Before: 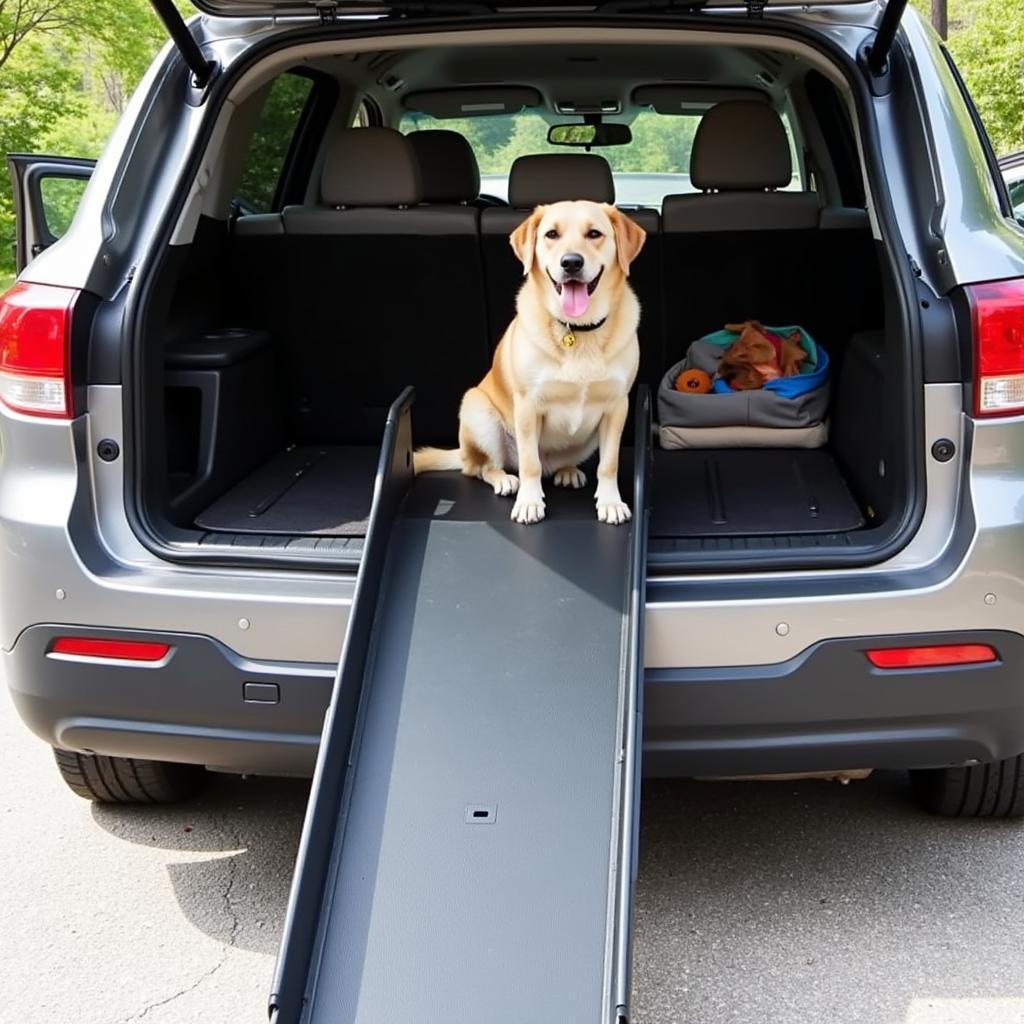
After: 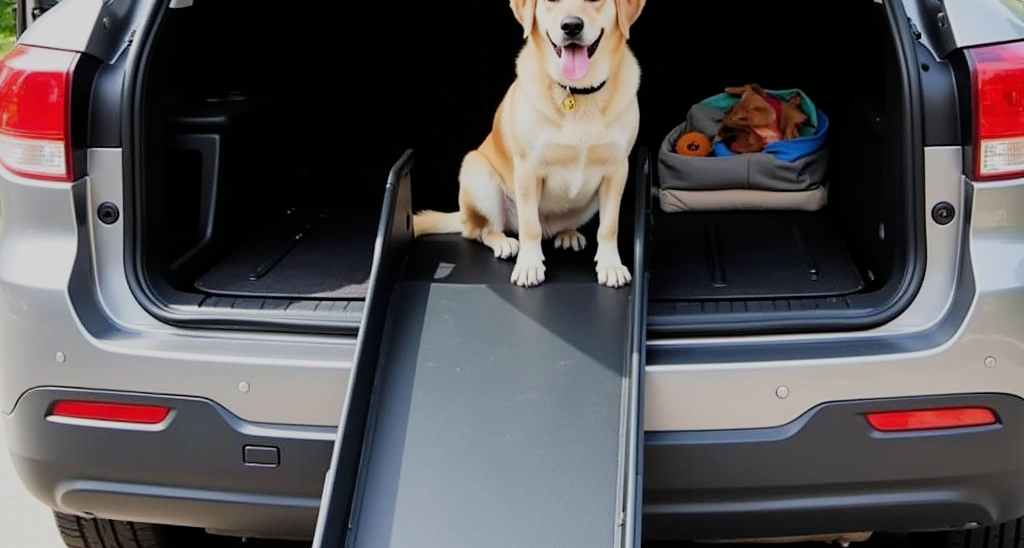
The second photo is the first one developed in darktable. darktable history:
filmic rgb: black relative exposure -7.65 EV, white relative exposure 4.56 EV, hardness 3.61, contrast 0.997, preserve chrominance max RGB
tone equalizer: on, module defaults
crop and rotate: top 23.235%, bottom 23.176%
